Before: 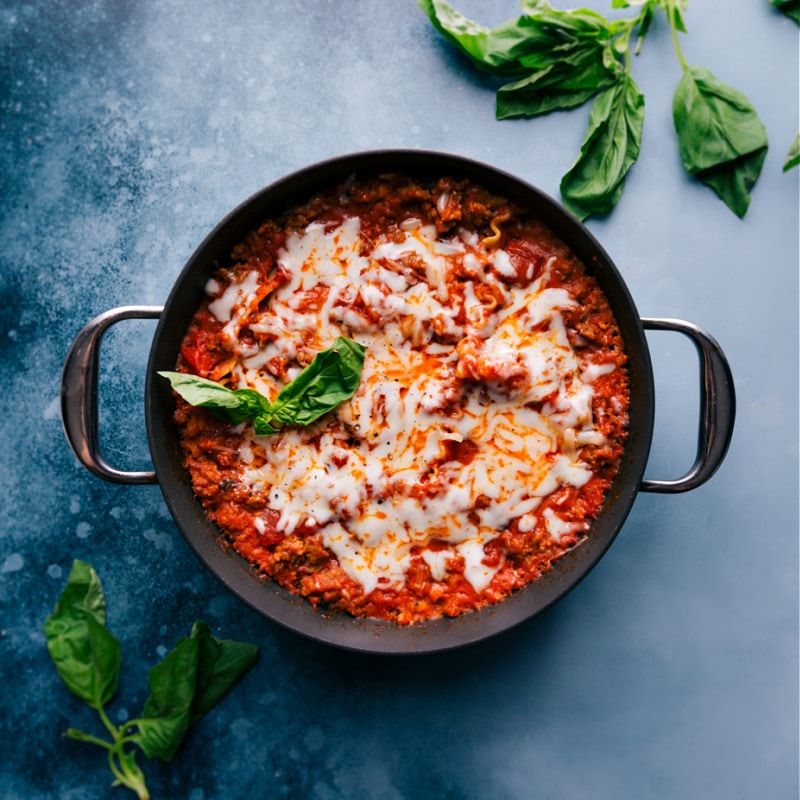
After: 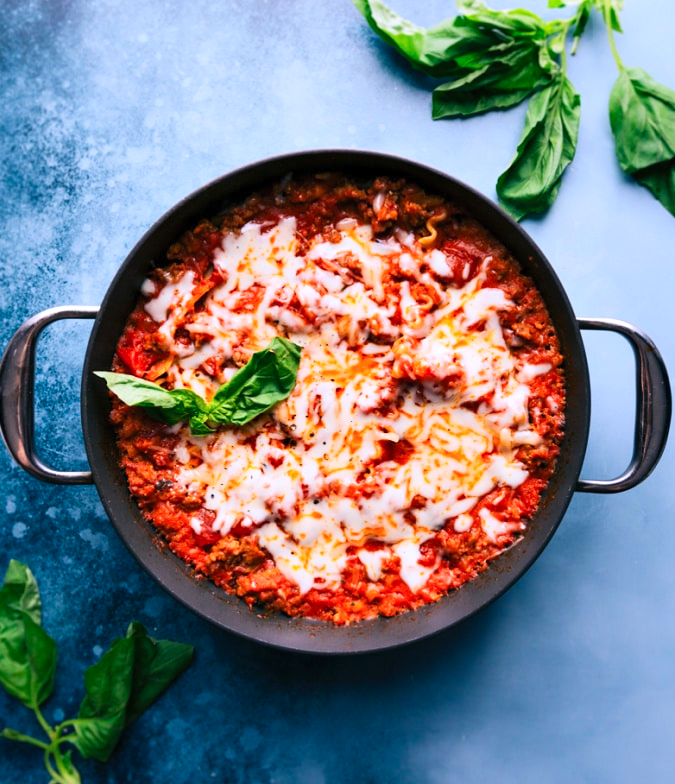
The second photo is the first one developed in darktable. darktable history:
exposure: exposure 0.078 EV, compensate highlight preservation false
crop: left 8.026%, right 7.374%
tone equalizer: on, module defaults
color calibration: illuminant as shot in camera, x 0.358, y 0.373, temperature 4628.91 K
contrast brightness saturation: contrast 0.2, brightness 0.16, saturation 0.22
